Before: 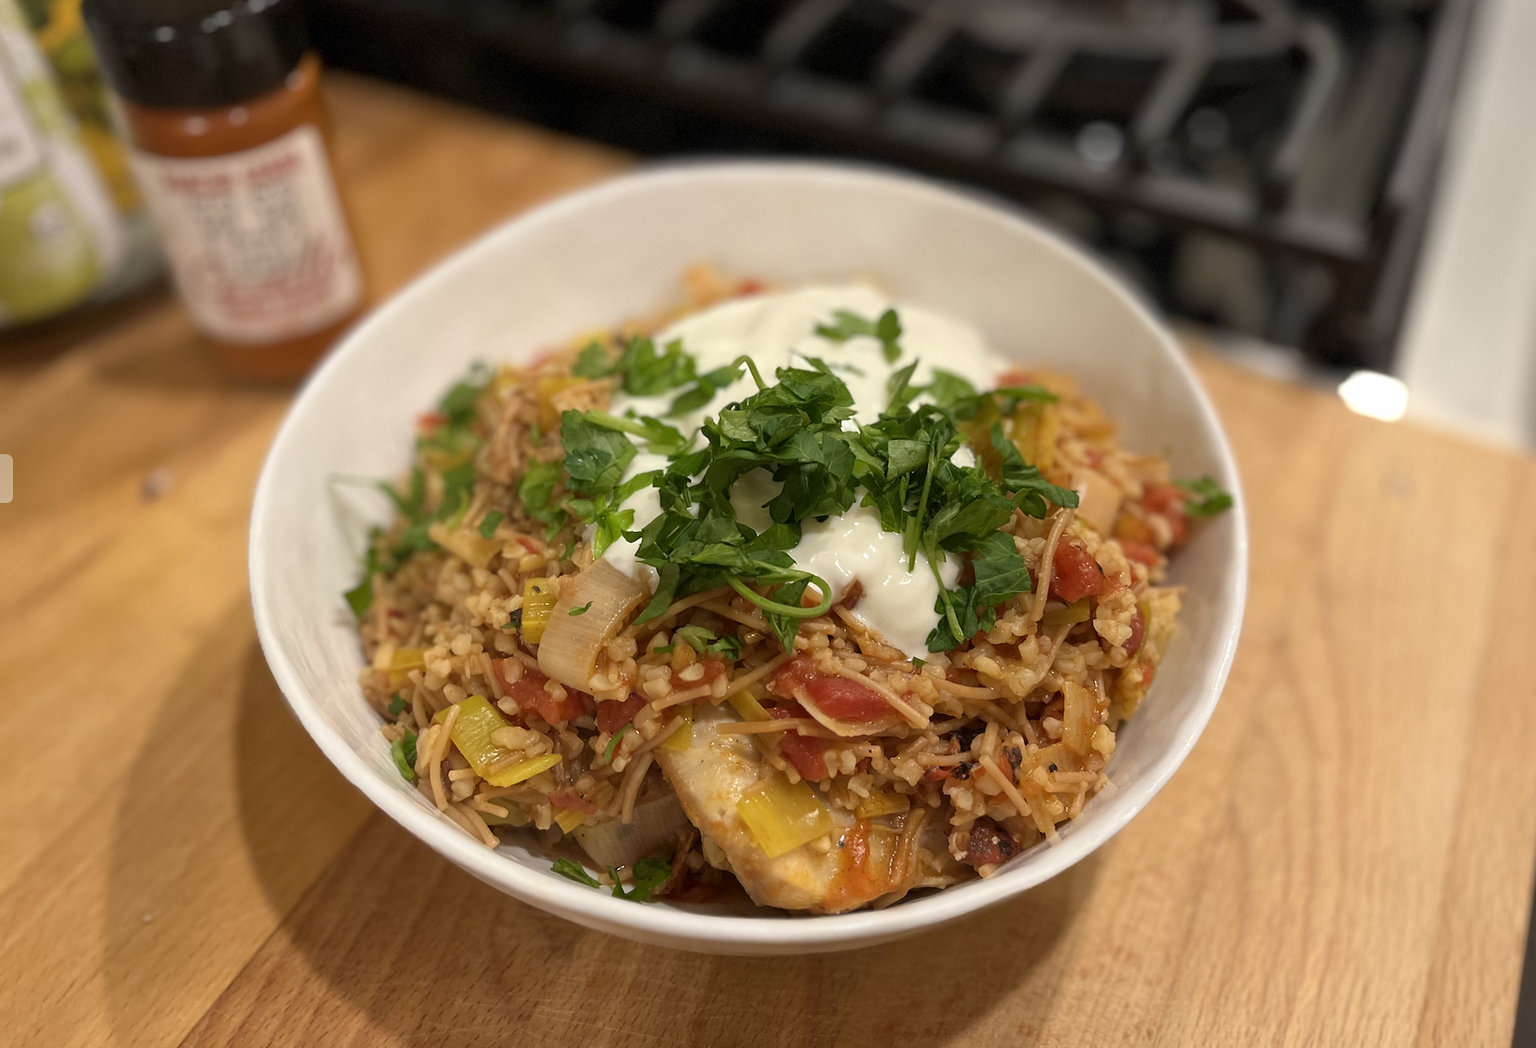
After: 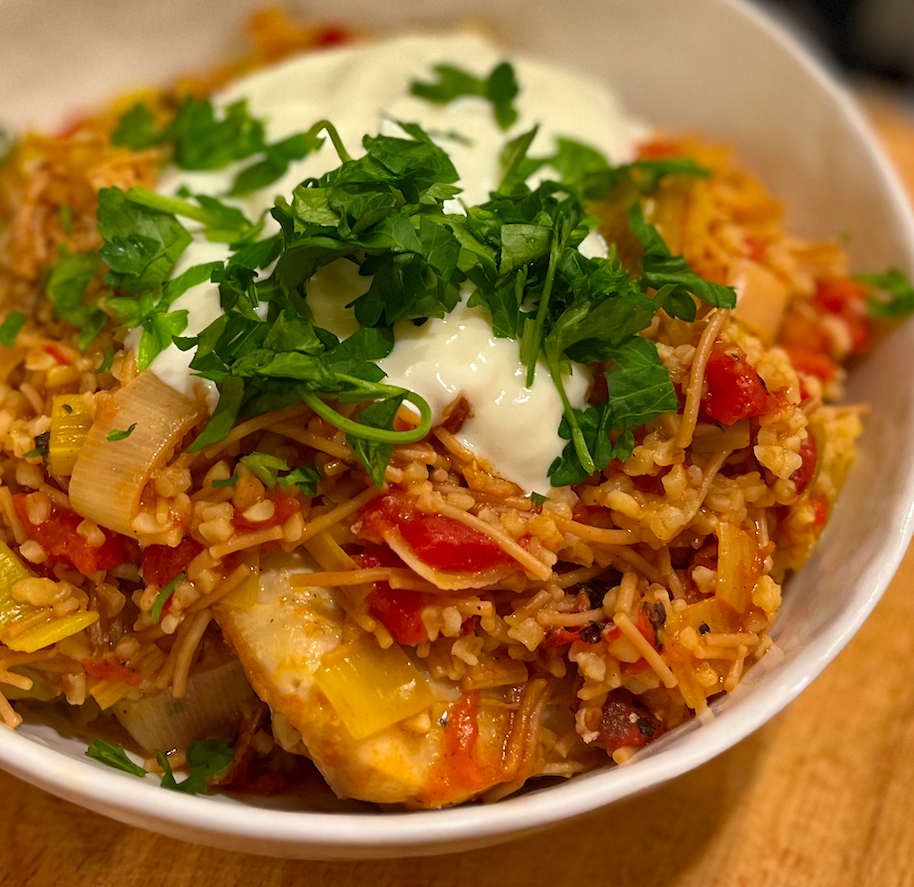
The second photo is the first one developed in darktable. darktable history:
crop: left 31.379%, top 24.658%, right 20.326%, bottom 6.628%
contrast brightness saturation: contrast 0.09, saturation 0.28
shadows and highlights: shadows 24.5, highlights -78.15, soften with gaussian
haze removal: compatibility mode true, adaptive false
